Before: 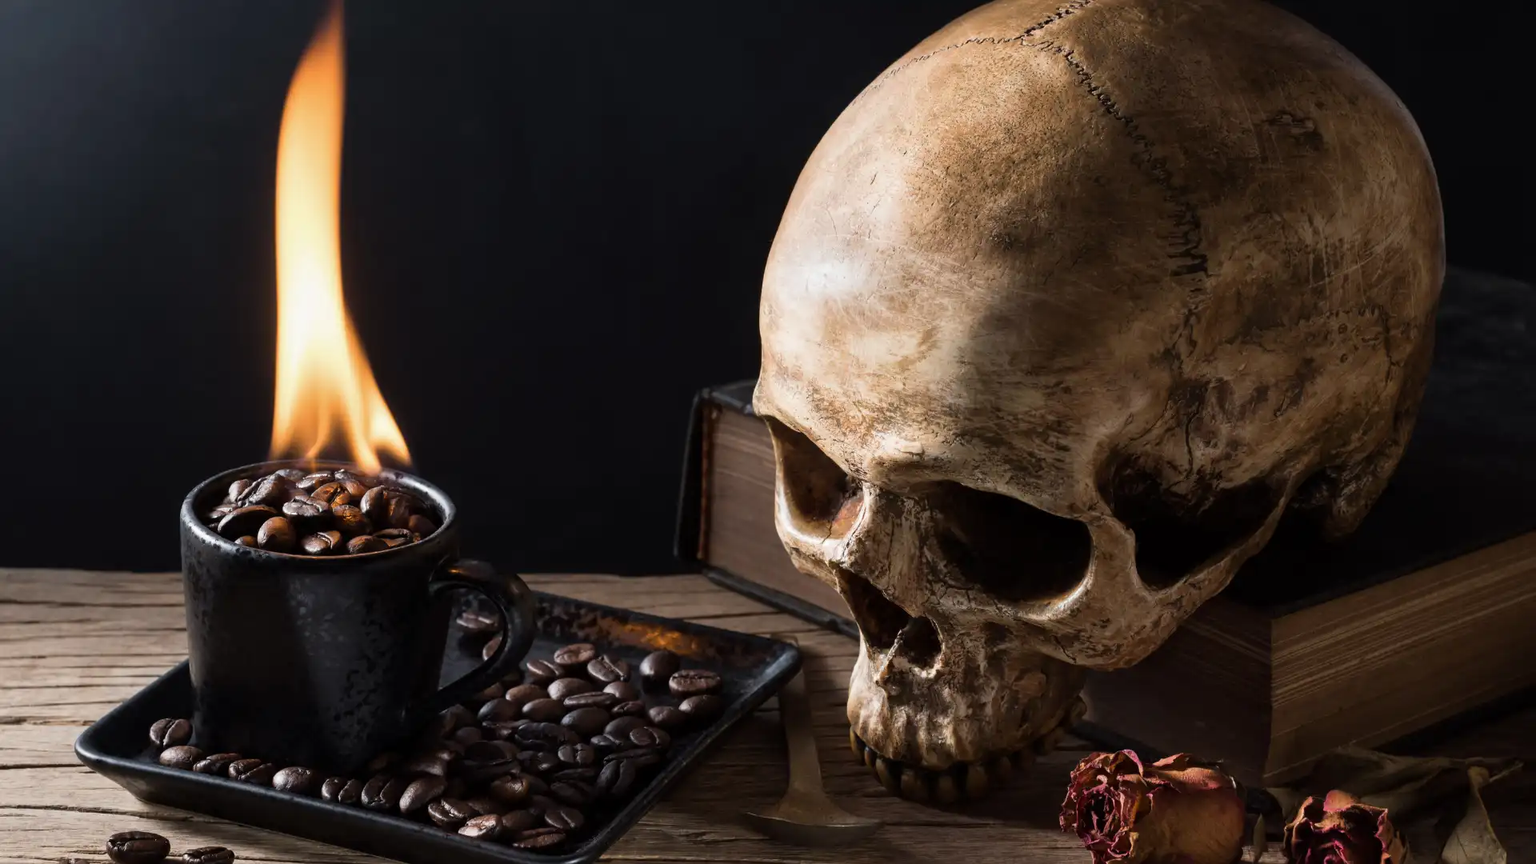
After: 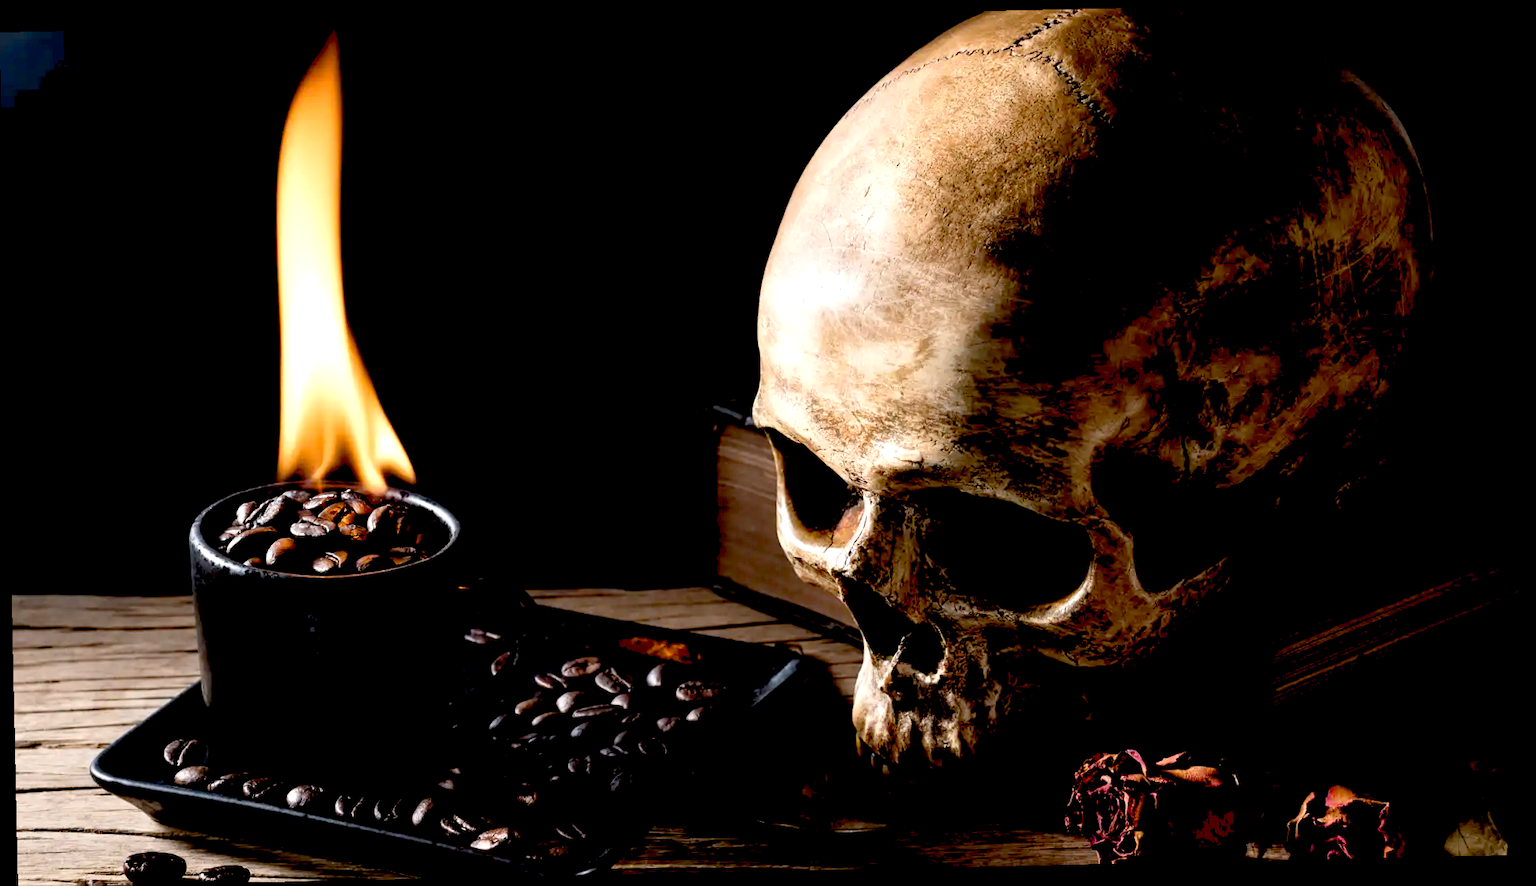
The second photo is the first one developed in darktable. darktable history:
rotate and perspective: rotation -1.24°, automatic cropping off
exposure: black level correction 0.04, exposure 0.5 EV, compensate highlight preservation false
